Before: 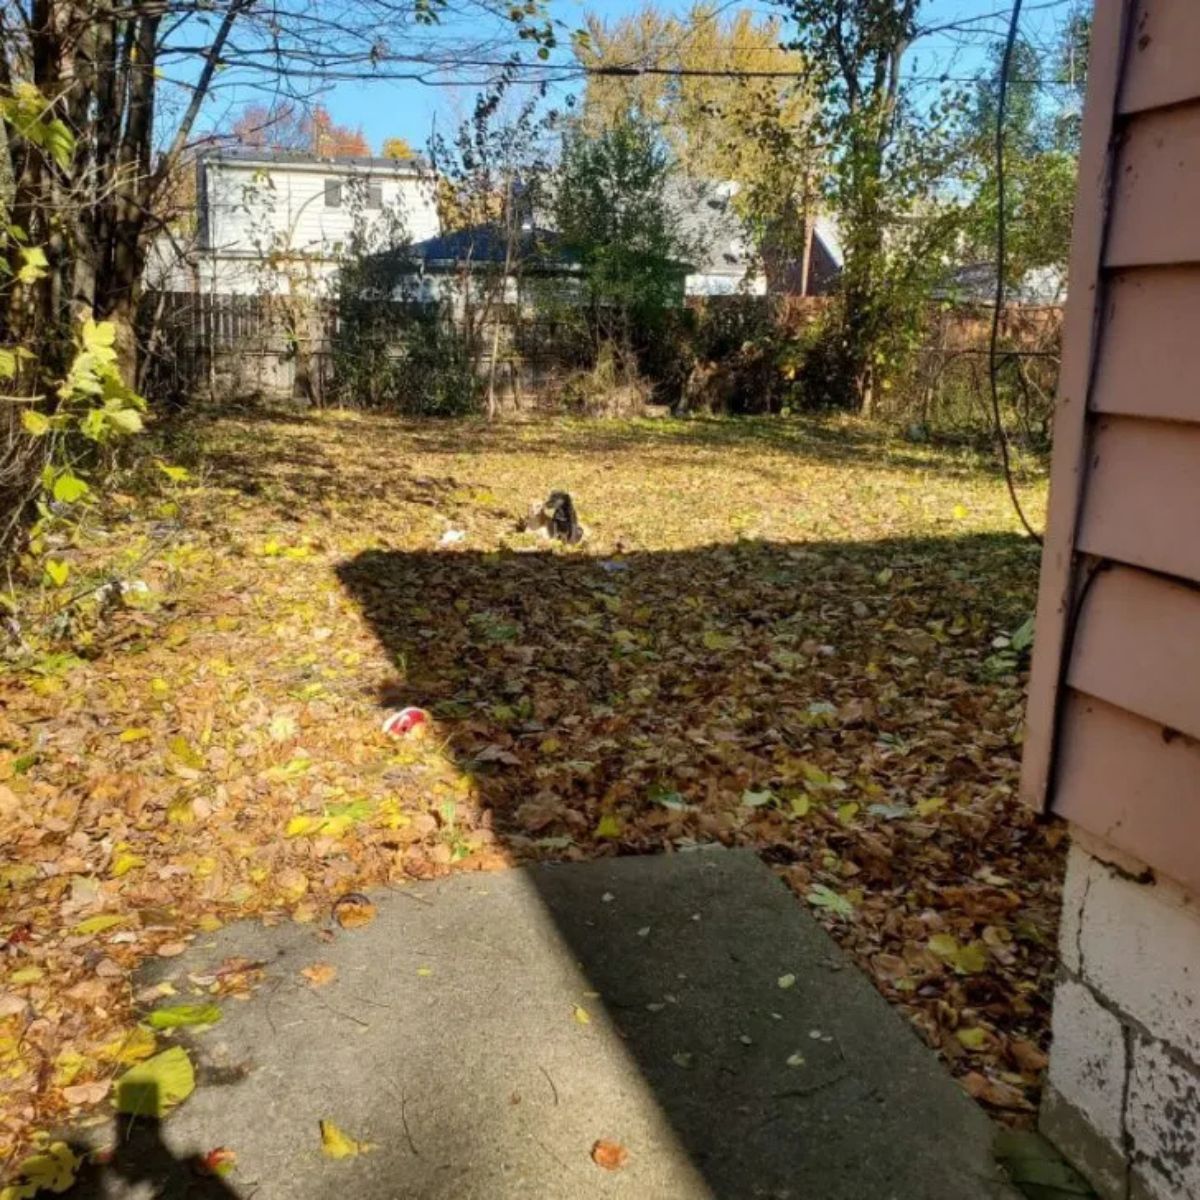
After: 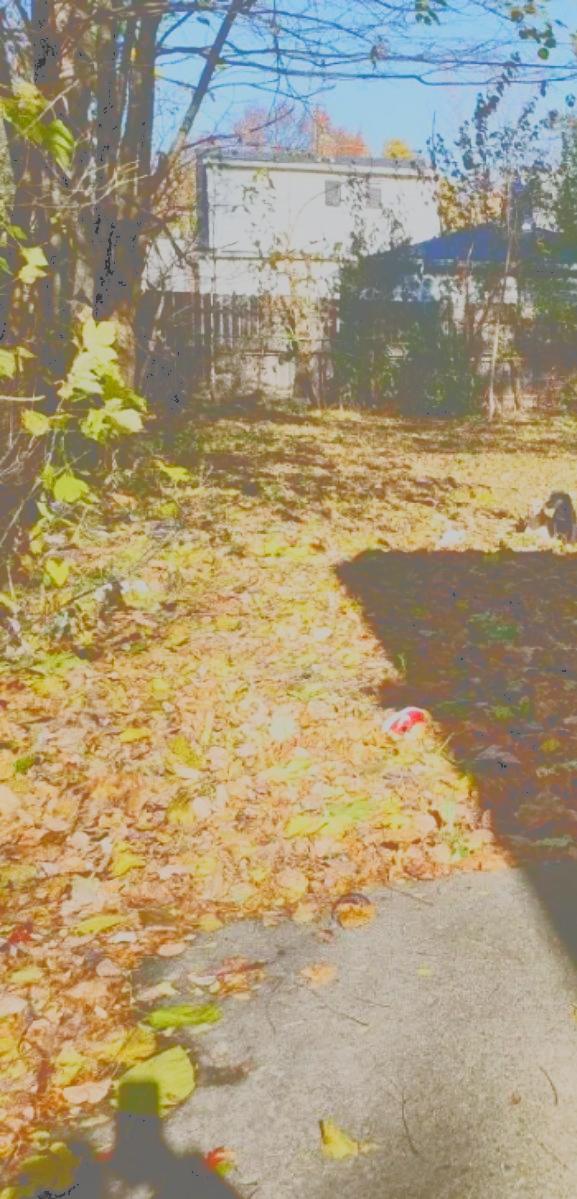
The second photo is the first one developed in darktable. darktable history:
exposure: exposure 0.13 EV, compensate highlight preservation false
color calibration: illuminant as shot in camera, x 0.358, y 0.373, temperature 4628.91 K
crop and rotate: left 0.041%, top 0%, right 51.842%
filmic rgb: black relative exposure -7.97 EV, white relative exposure 3.95 EV, hardness 4.19, contrast 0.992, preserve chrominance no, color science v4 (2020), contrast in shadows soft, contrast in highlights soft
contrast brightness saturation: contrast 0.044, saturation 0.15
tone curve: curves: ch0 [(0, 0) (0.003, 0.437) (0.011, 0.438) (0.025, 0.441) (0.044, 0.441) (0.069, 0.441) (0.1, 0.444) (0.136, 0.447) (0.177, 0.452) (0.224, 0.457) (0.277, 0.466) (0.335, 0.485) (0.399, 0.514) (0.468, 0.558) (0.543, 0.616) (0.623, 0.686) (0.709, 0.76) (0.801, 0.803) (0.898, 0.825) (1, 1)], color space Lab, independent channels, preserve colors none
